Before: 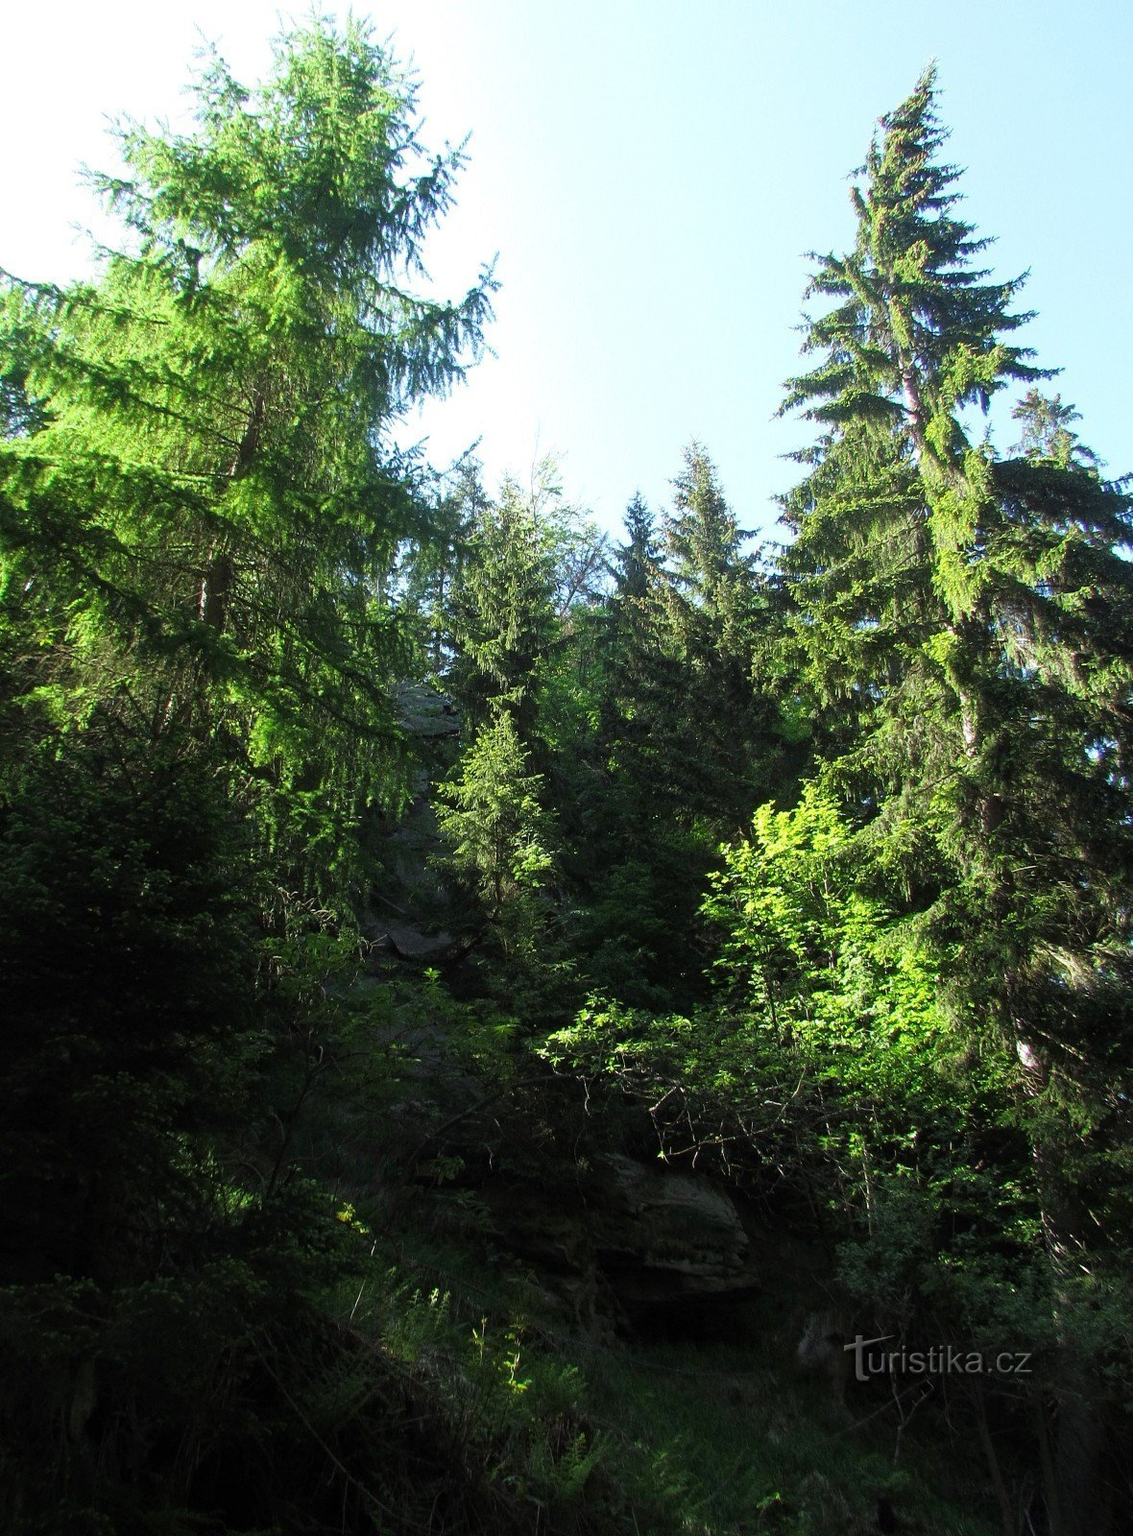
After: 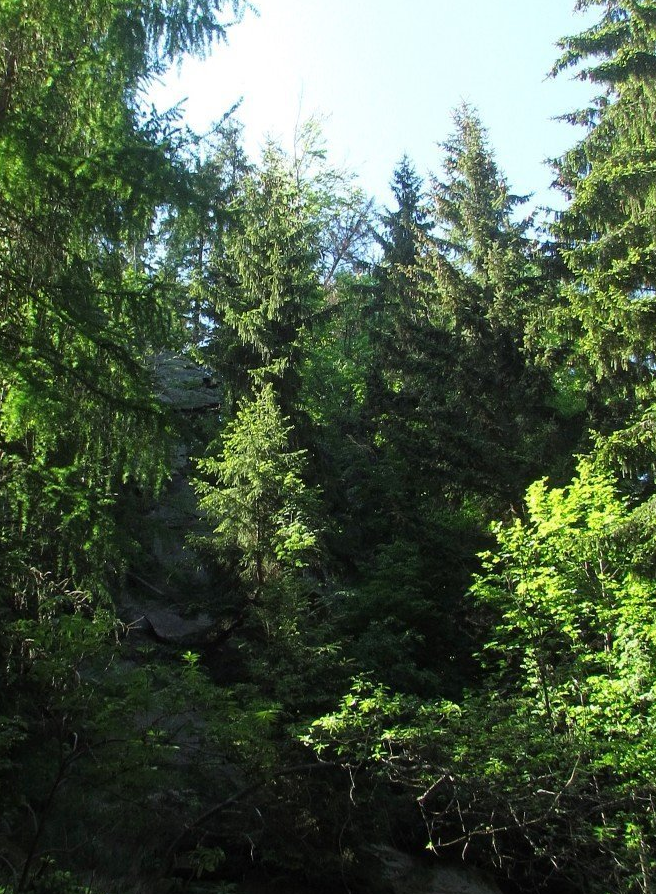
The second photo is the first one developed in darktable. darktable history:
crop and rotate: left 21.964%, top 22.318%, right 22.378%, bottom 21.785%
